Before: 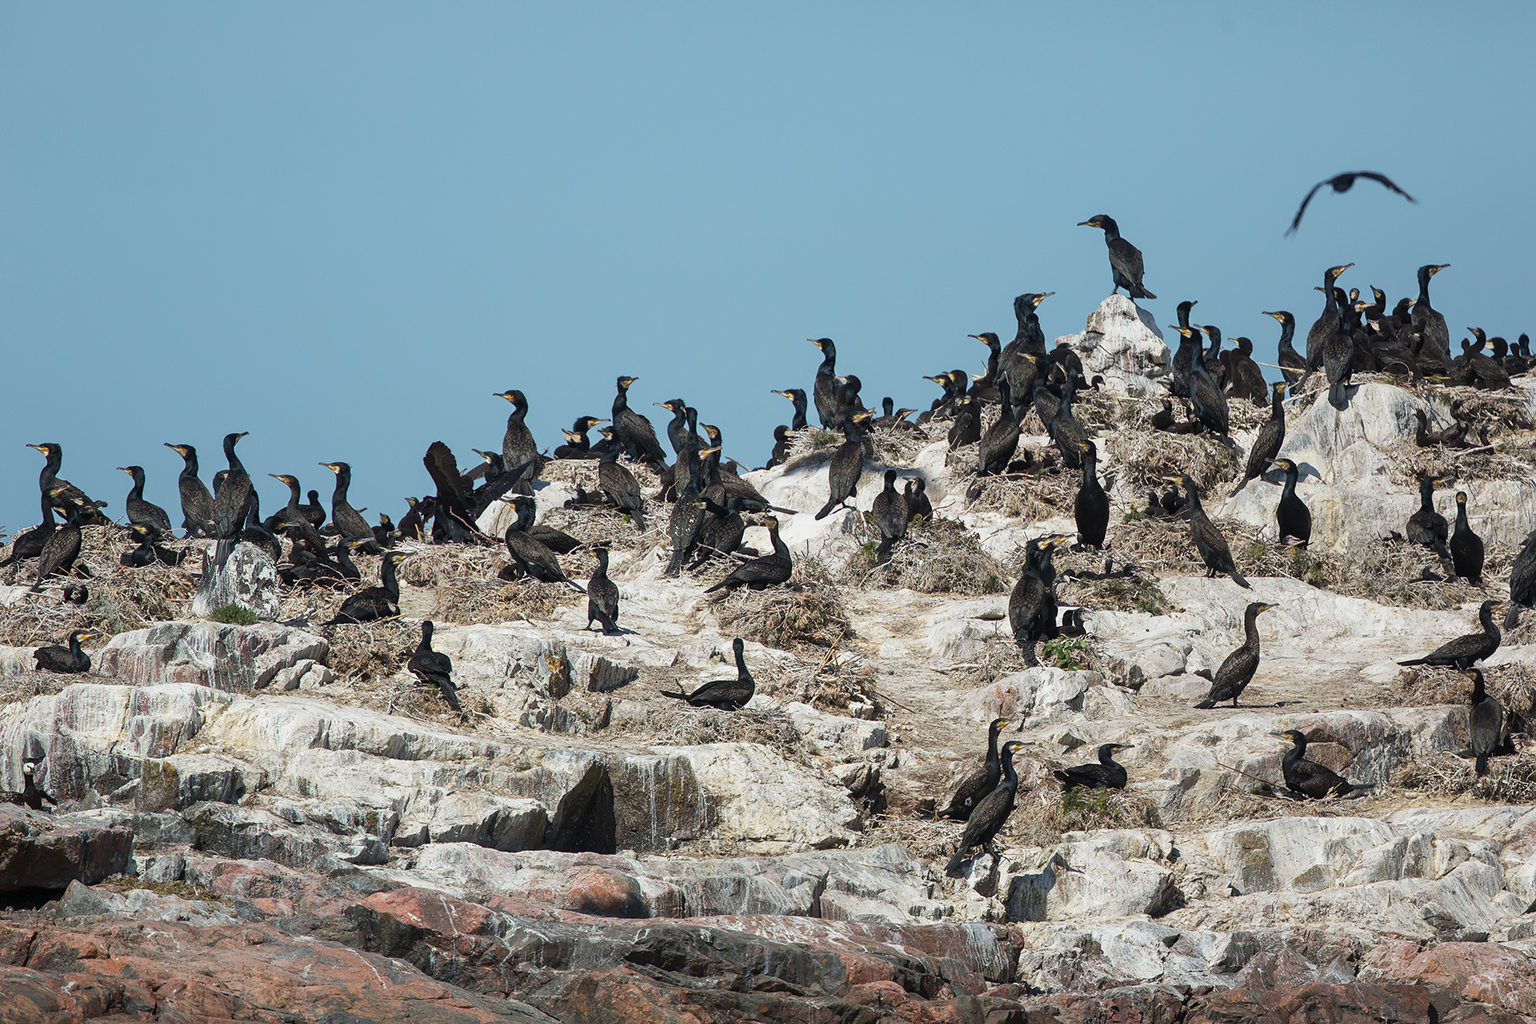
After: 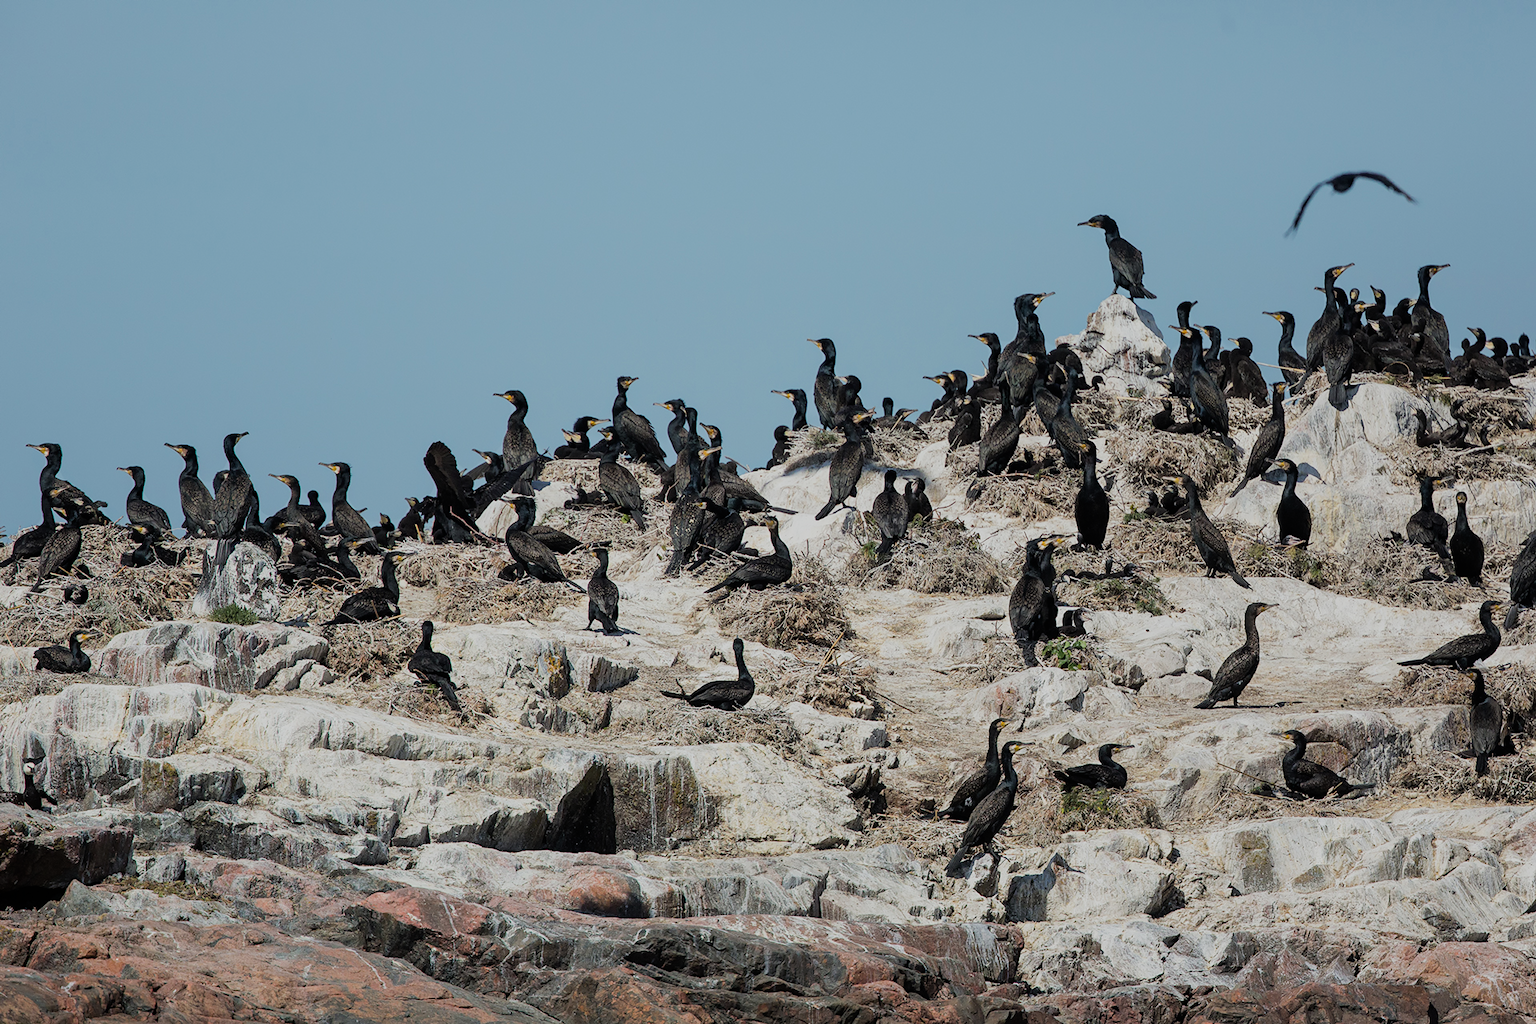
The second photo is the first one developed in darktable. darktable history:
filmic rgb: black relative exposure -7.65 EV, white relative exposure 4.56 EV, threshold 5.96 EV, hardness 3.61, contrast 0.993, enable highlight reconstruction true
